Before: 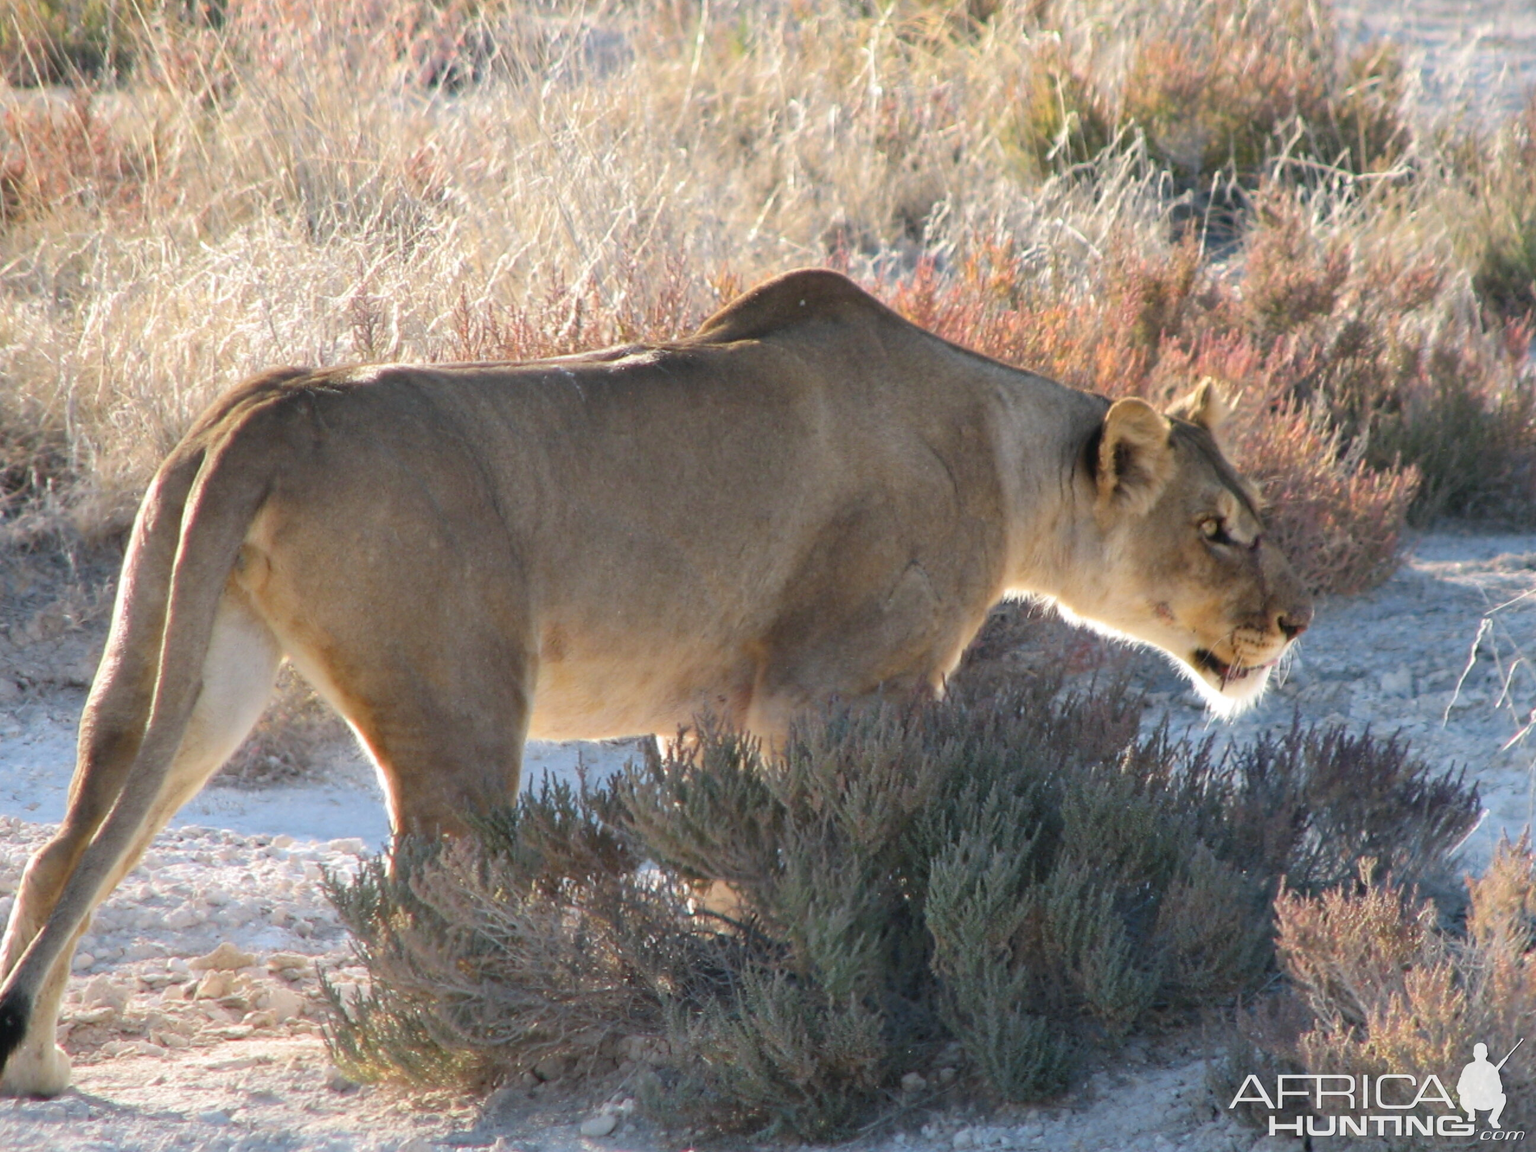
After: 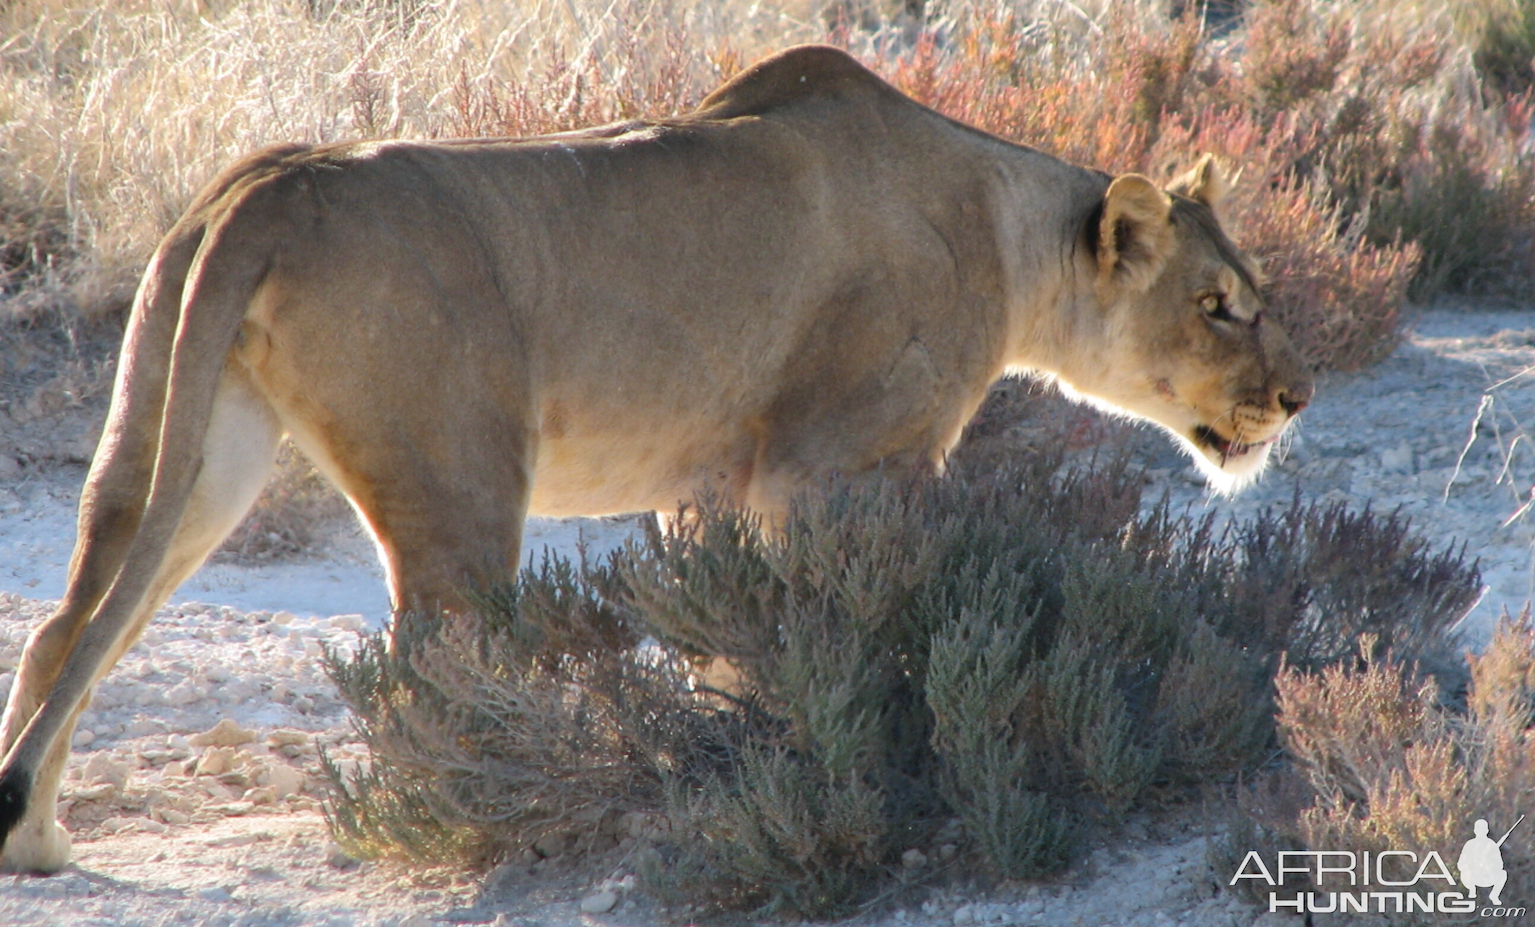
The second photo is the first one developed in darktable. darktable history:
crop and rotate: top 19.544%
